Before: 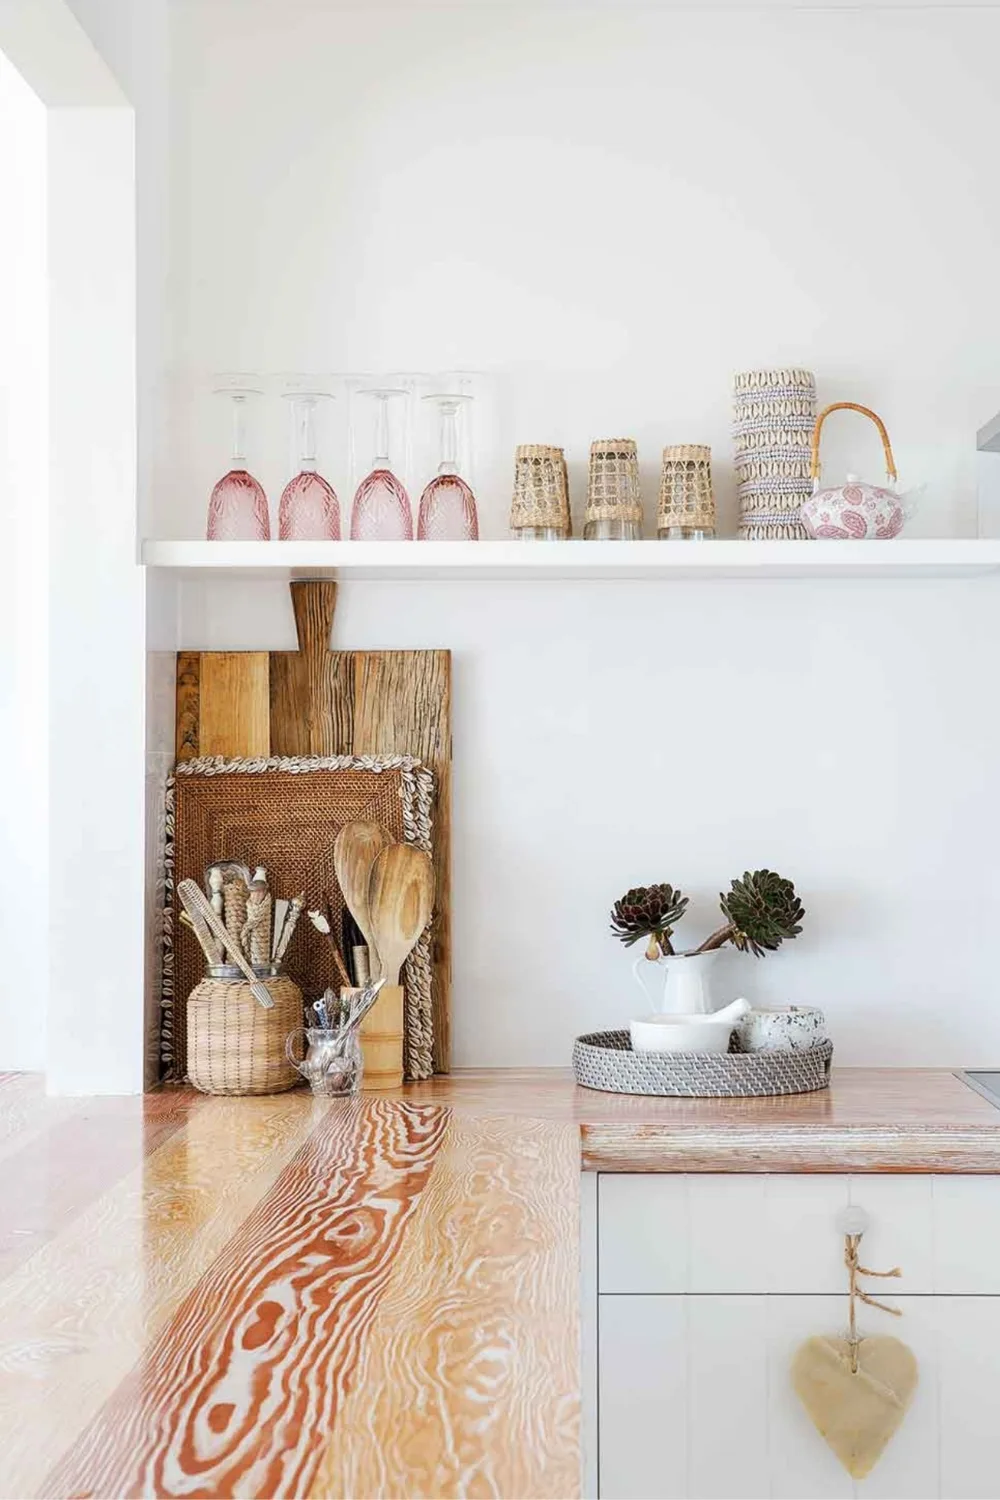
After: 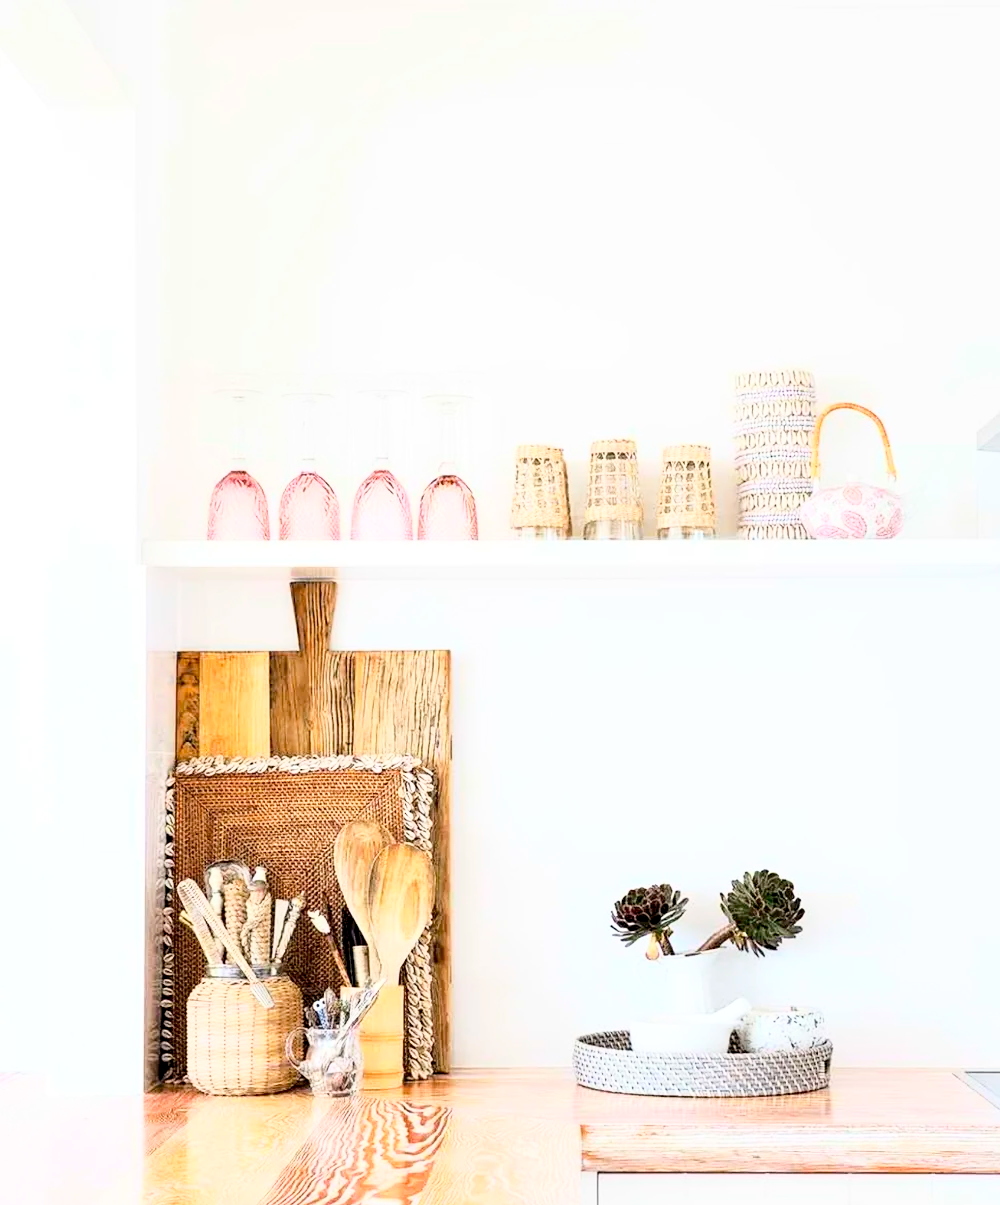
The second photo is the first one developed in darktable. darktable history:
shadows and highlights: radius 125.46, shadows 21.19, highlights -21.19, low approximation 0.01
crop: bottom 19.644%
exposure: black level correction 0.007, exposure 0.159 EV, compensate highlight preservation false
base curve: curves: ch0 [(0, 0) (0.018, 0.026) (0.143, 0.37) (0.33, 0.731) (0.458, 0.853) (0.735, 0.965) (0.905, 0.986) (1, 1)]
